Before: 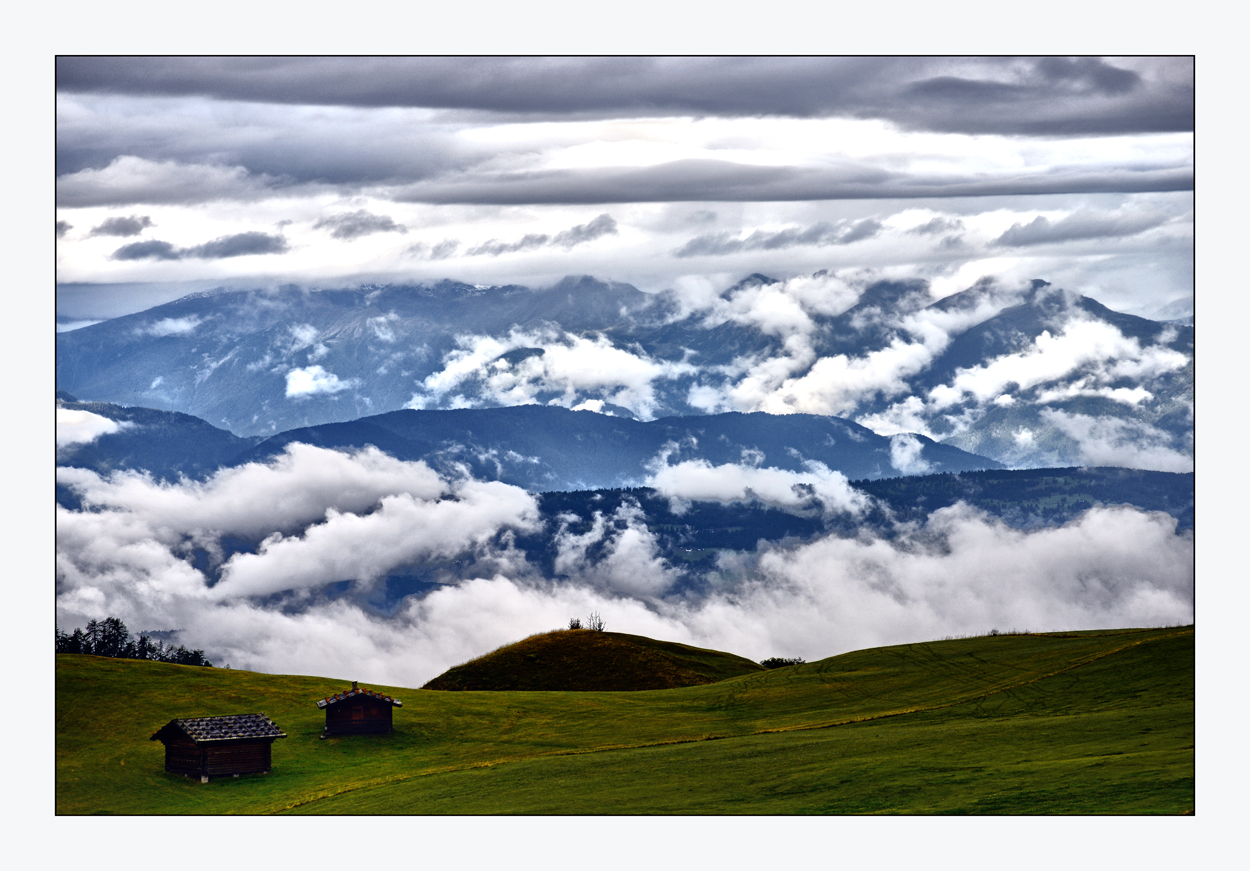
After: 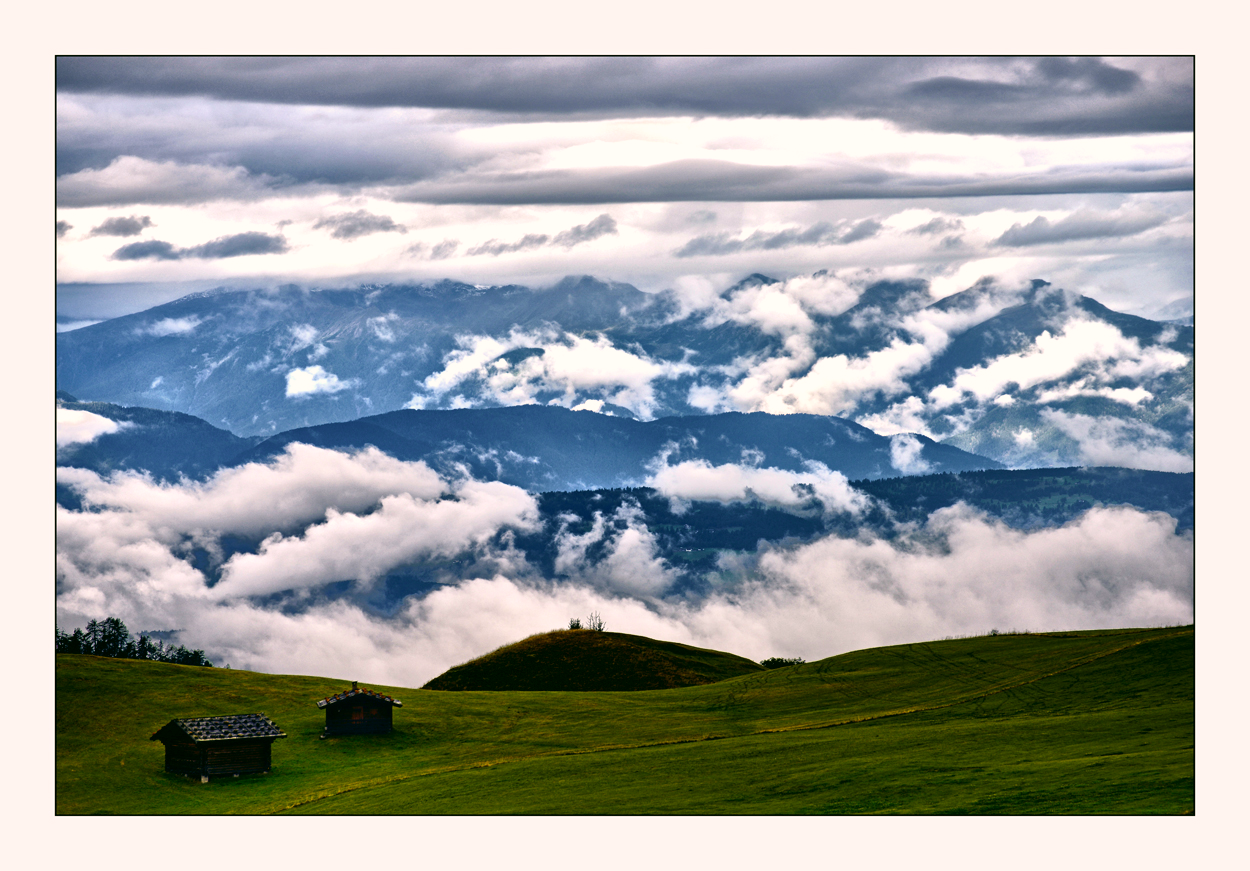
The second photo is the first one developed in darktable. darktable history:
velvia: strength 45%
color correction: highlights a* 4.02, highlights b* 4.98, shadows a* -7.55, shadows b* 4.98
